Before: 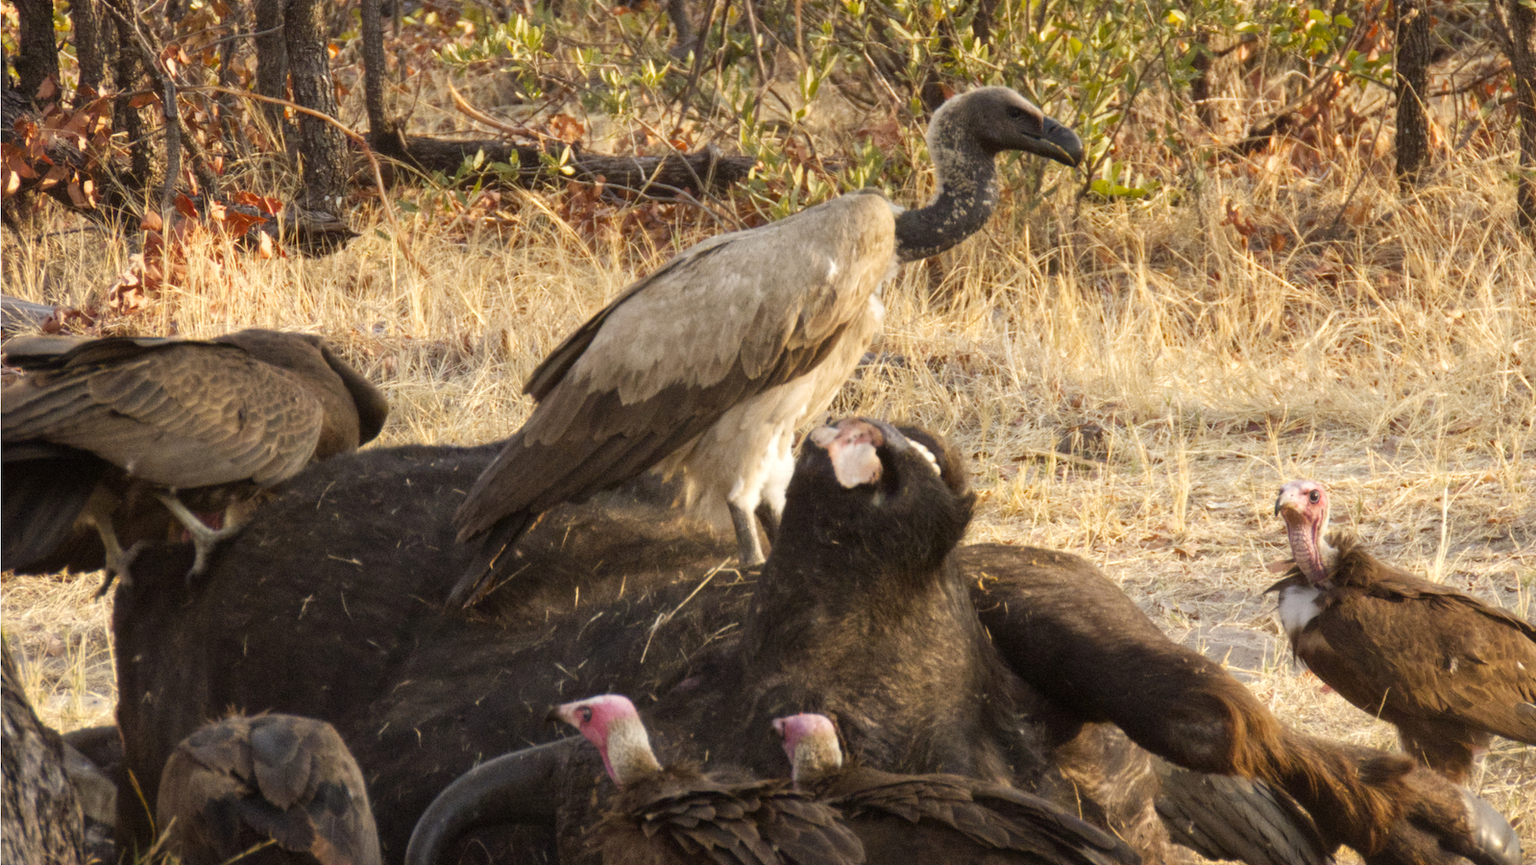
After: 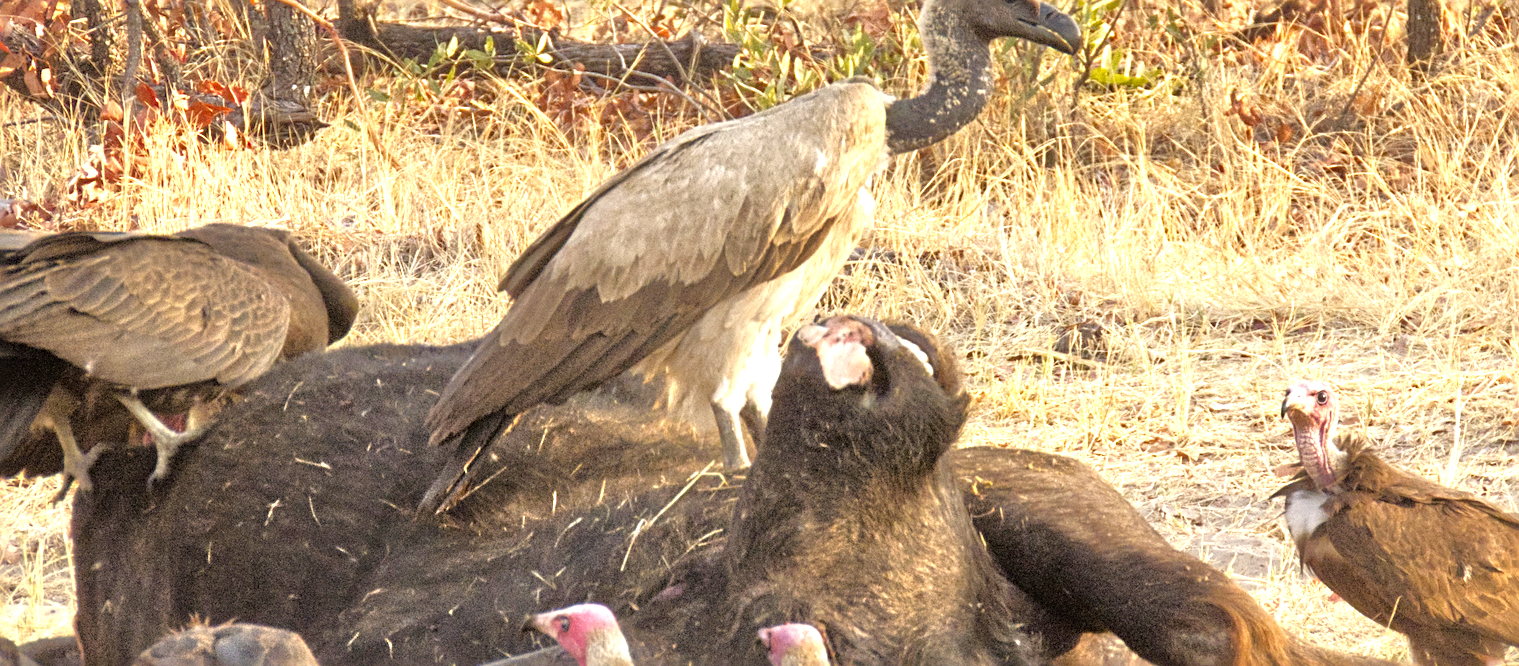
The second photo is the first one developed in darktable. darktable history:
exposure: exposure 0.74 EV, compensate highlight preservation false
sharpen: radius 2.531, amount 0.628
crop and rotate: left 2.991%, top 13.302%, right 1.981%, bottom 12.636%
tone equalizer: -7 EV 0.15 EV, -6 EV 0.6 EV, -5 EV 1.15 EV, -4 EV 1.33 EV, -3 EV 1.15 EV, -2 EV 0.6 EV, -1 EV 0.15 EV, mask exposure compensation -0.5 EV
